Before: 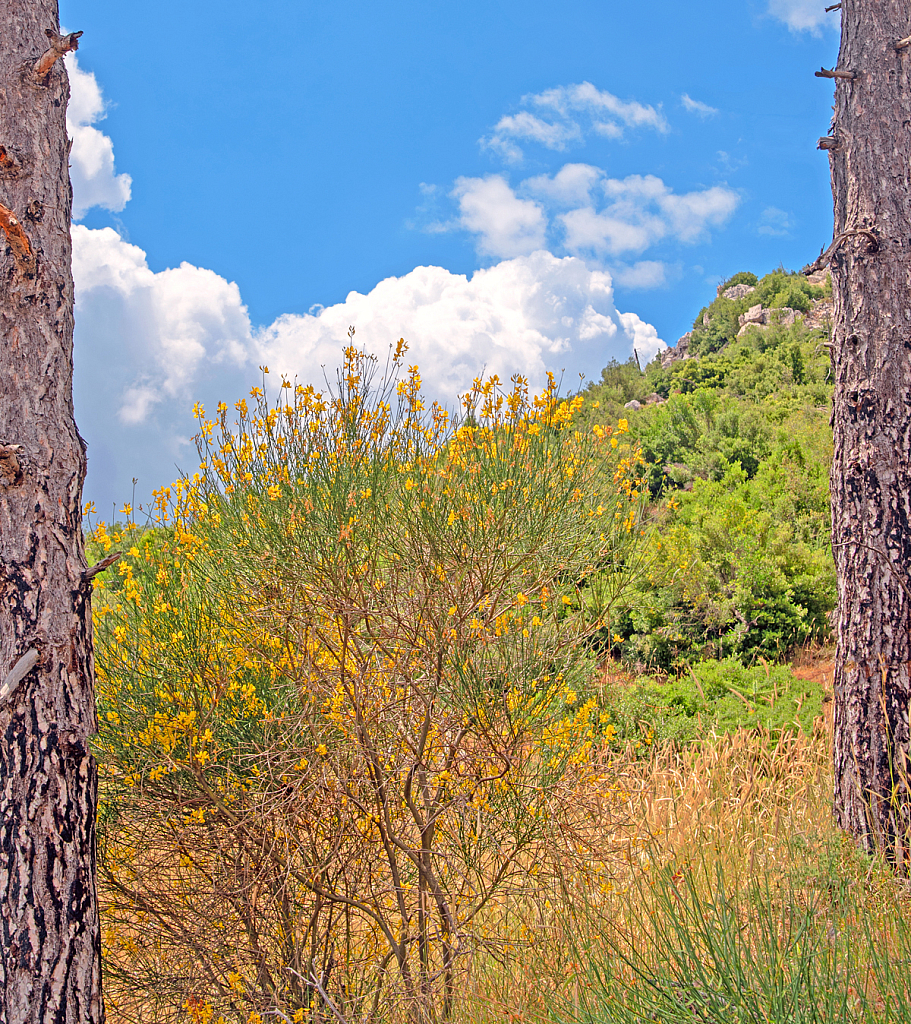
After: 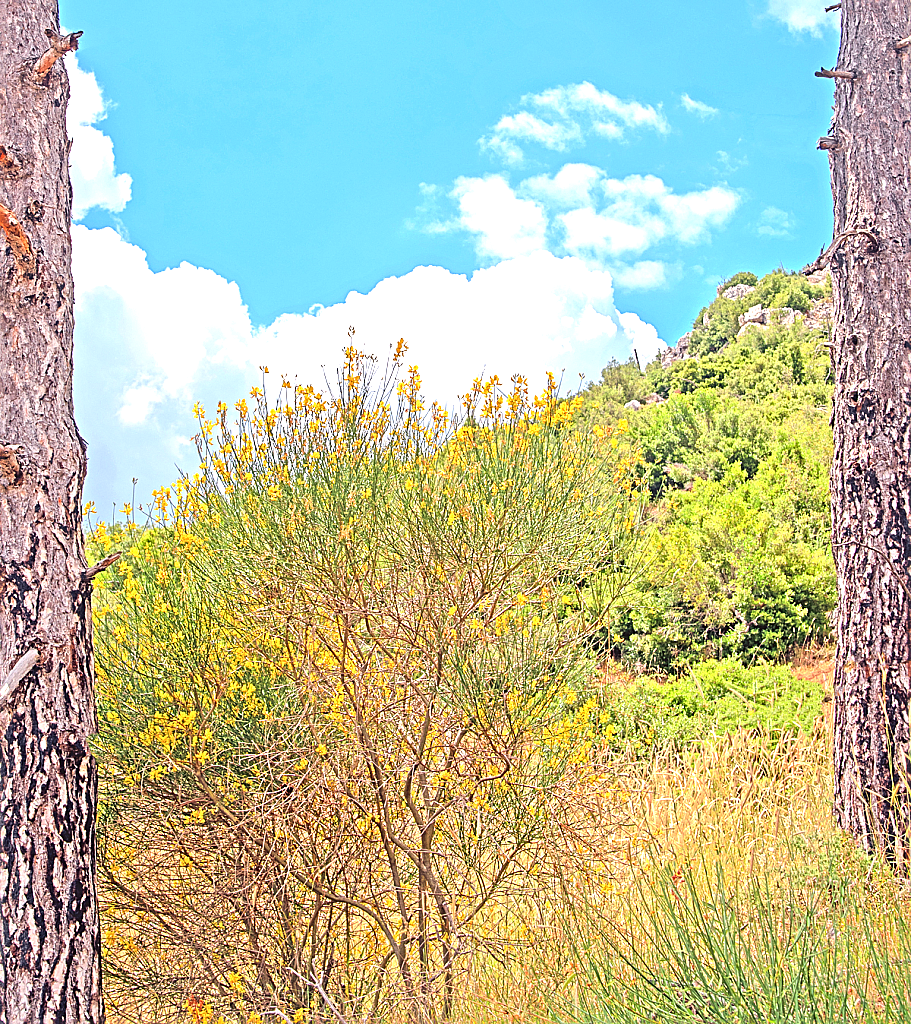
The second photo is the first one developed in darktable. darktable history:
exposure: black level correction -0.005, exposure 1.005 EV, compensate highlight preservation false
sharpen: on, module defaults
